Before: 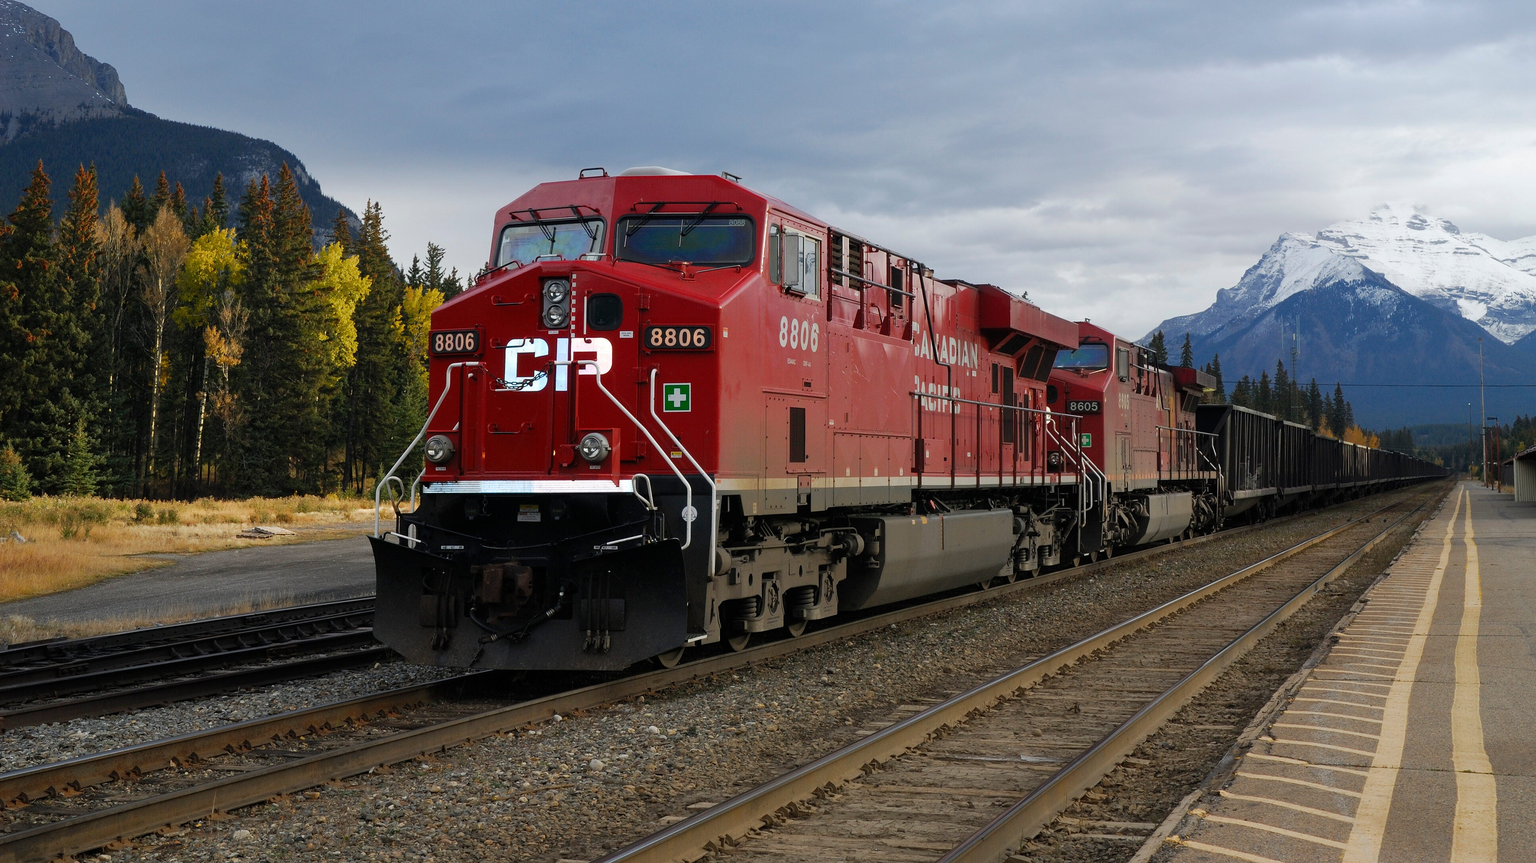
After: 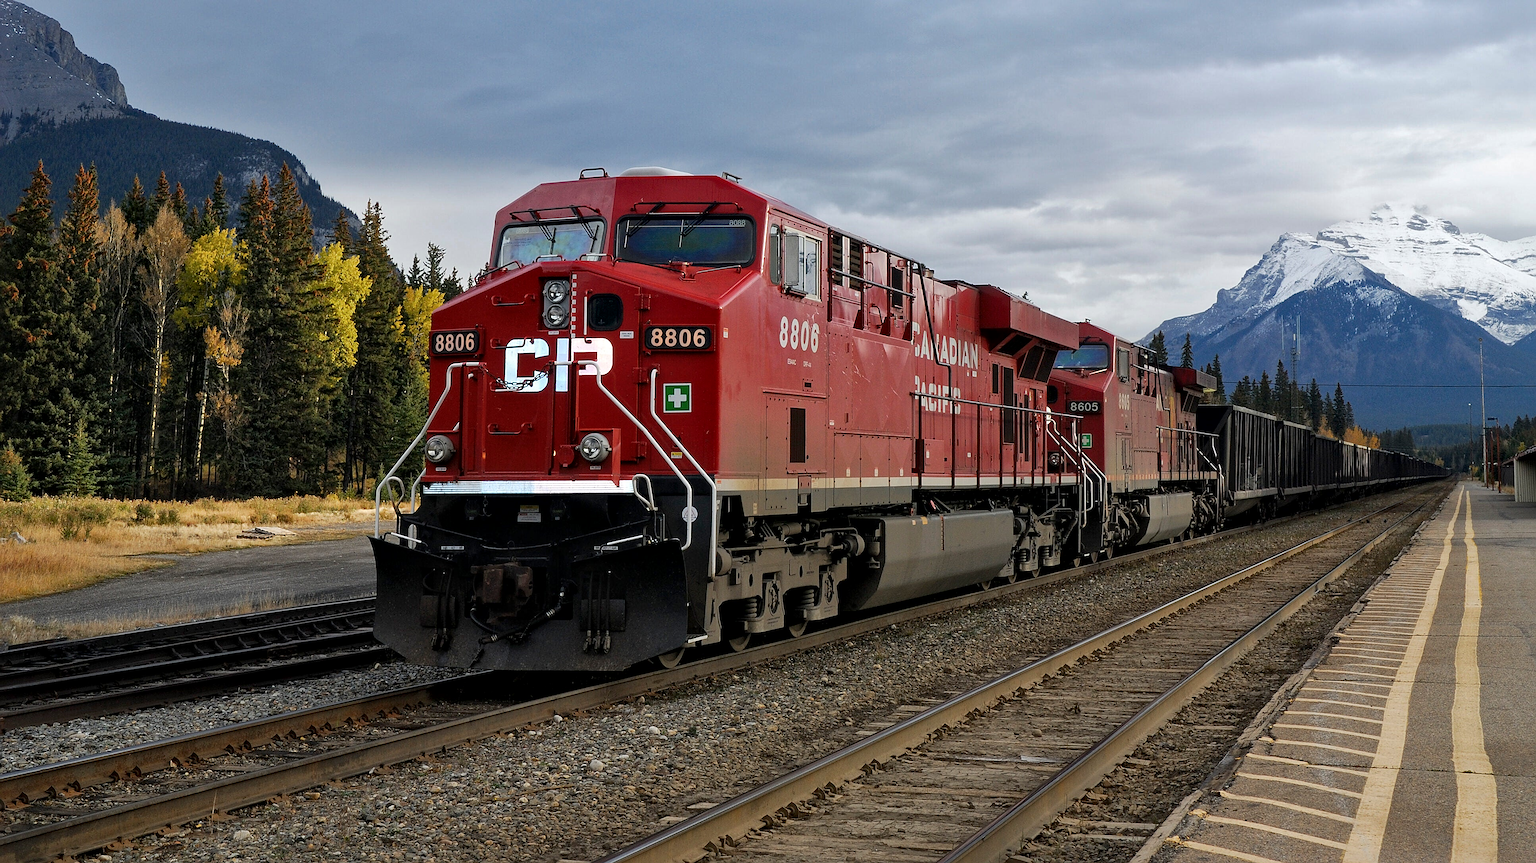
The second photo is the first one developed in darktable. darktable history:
sharpen: on, module defaults
local contrast: mode bilateral grid, contrast 19, coarseness 51, detail 149%, midtone range 0.2
